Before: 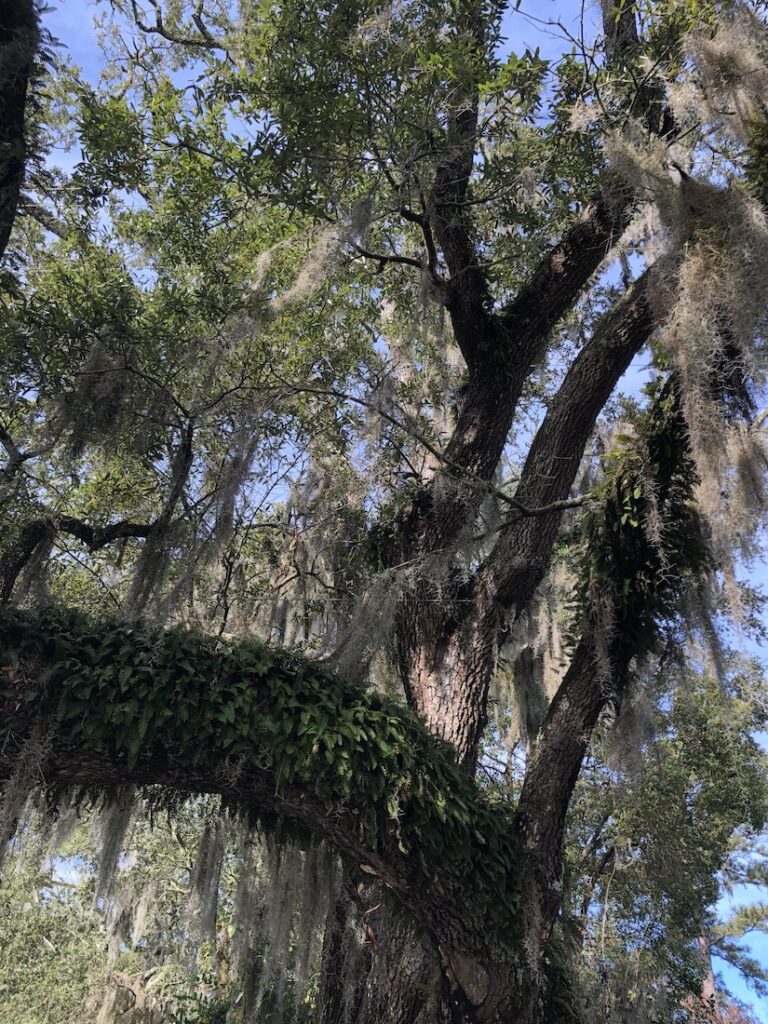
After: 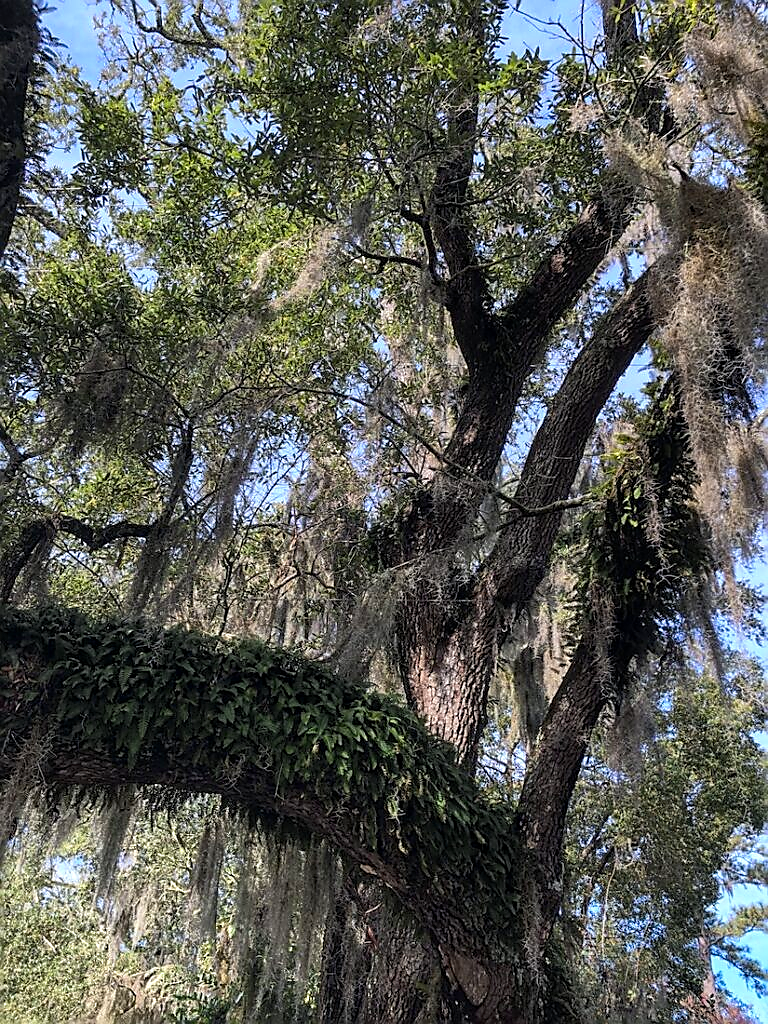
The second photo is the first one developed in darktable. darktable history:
color zones: curves: ch0 [(0, 0.485) (0.178, 0.476) (0.261, 0.623) (0.411, 0.403) (0.708, 0.603) (0.934, 0.412)]; ch1 [(0.003, 0.485) (0.149, 0.496) (0.229, 0.584) (0.326, 0.551) (0.484, 0.262) (0.757, 0.643)]
local contrast: on, module defaults
sharpen: radius 1.415, amount 1.24, threshold 0.79
